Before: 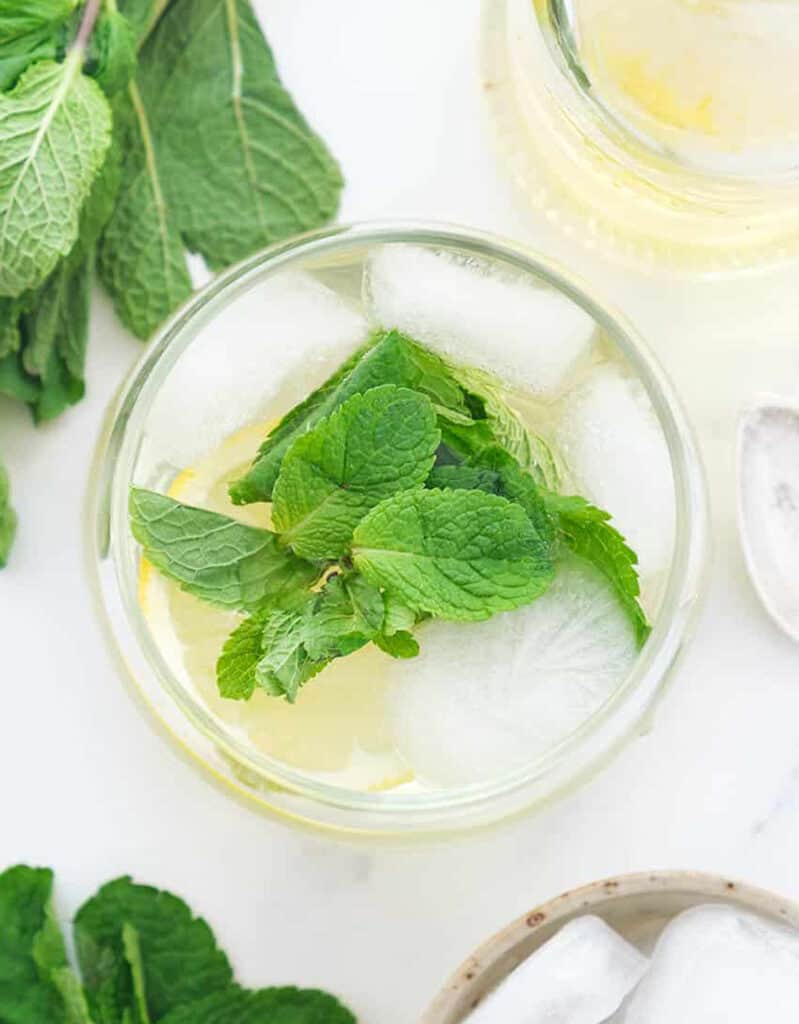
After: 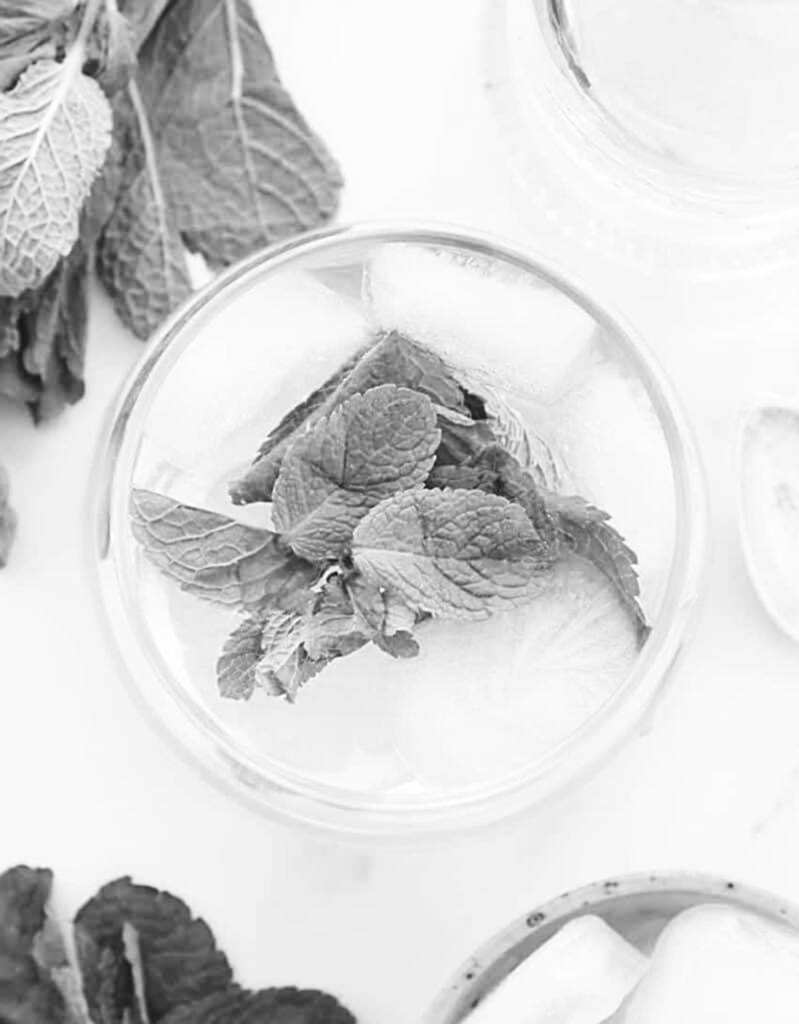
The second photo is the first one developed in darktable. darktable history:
sharpen: on, module defaults
shadows and highlights: shadows 25, highlights -25
lowpass: radius 0.76, contrast 1.56, saturation 0, unbound 0
